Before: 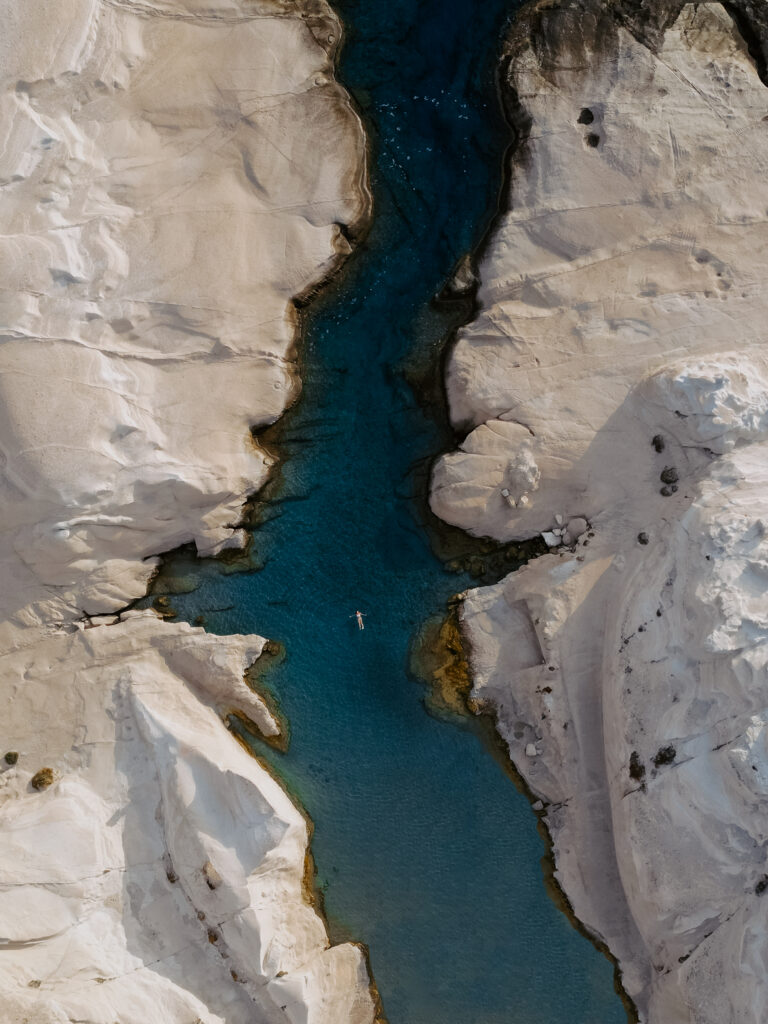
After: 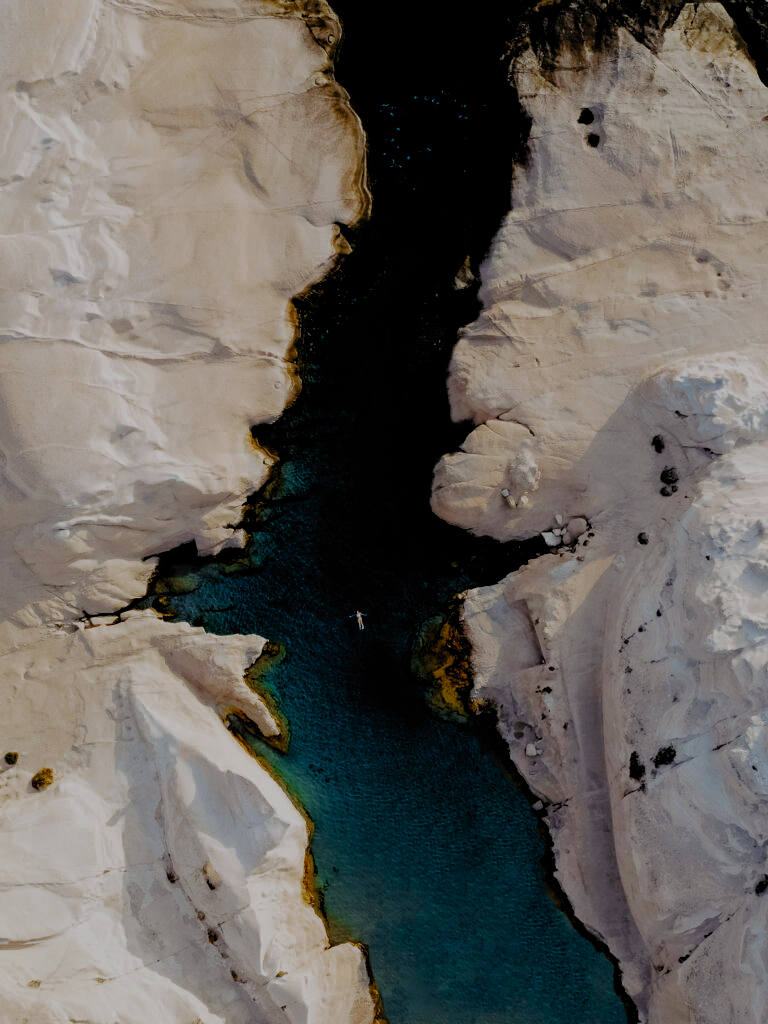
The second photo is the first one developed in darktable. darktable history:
tone equalizer: -8 EV 0.28 EV, -7 EV 0.444 EV, -6 EV 0.398 EV, -5 EV 0.224 EV, -3 EV -0.259 EV, -2 EV -0.403 EV, -1 EV -0.404 EV, +0 EV -0.231 EV, edges refinement/feathering 500, mask exposure compensation -1.57 EV, preserve details no
contrast brightness saturation: contrast 0.043, saturation 0.074
filmic rgb: black relative exposure -2.92 EV, white relative exposure 4.56 EV, threshold 3.05 EV, hardness 1.77, contrast 1.265, preserve chrominance no, color science v4 (2020), contrast in shadows soft, enable highlight reconstruction true
